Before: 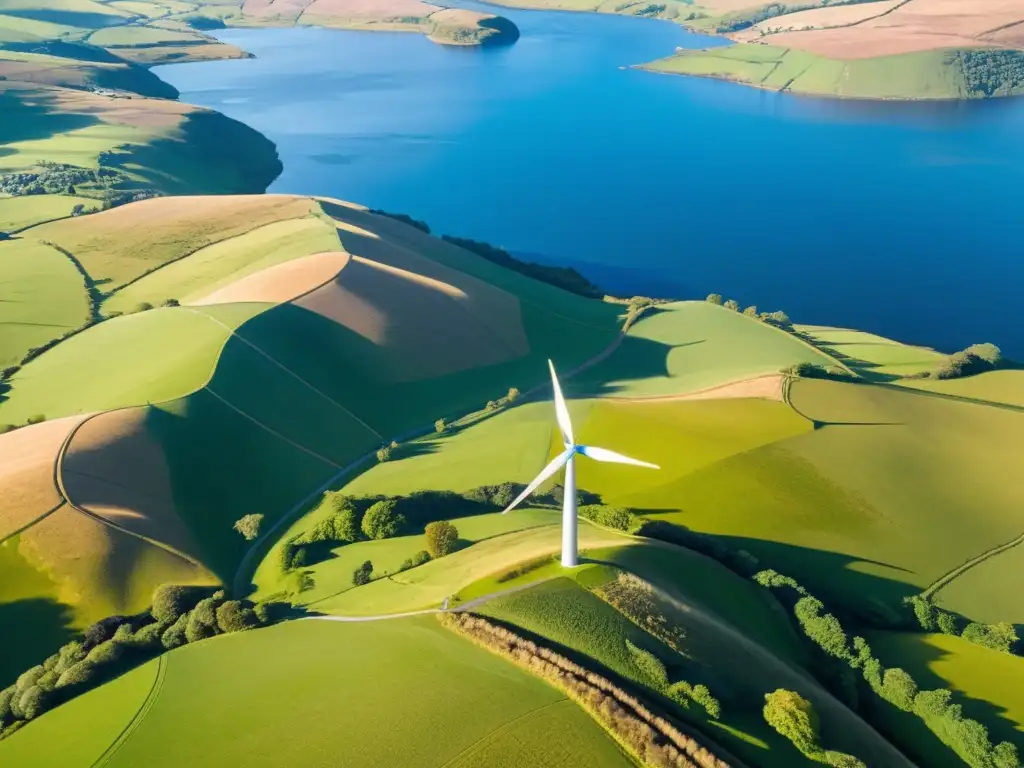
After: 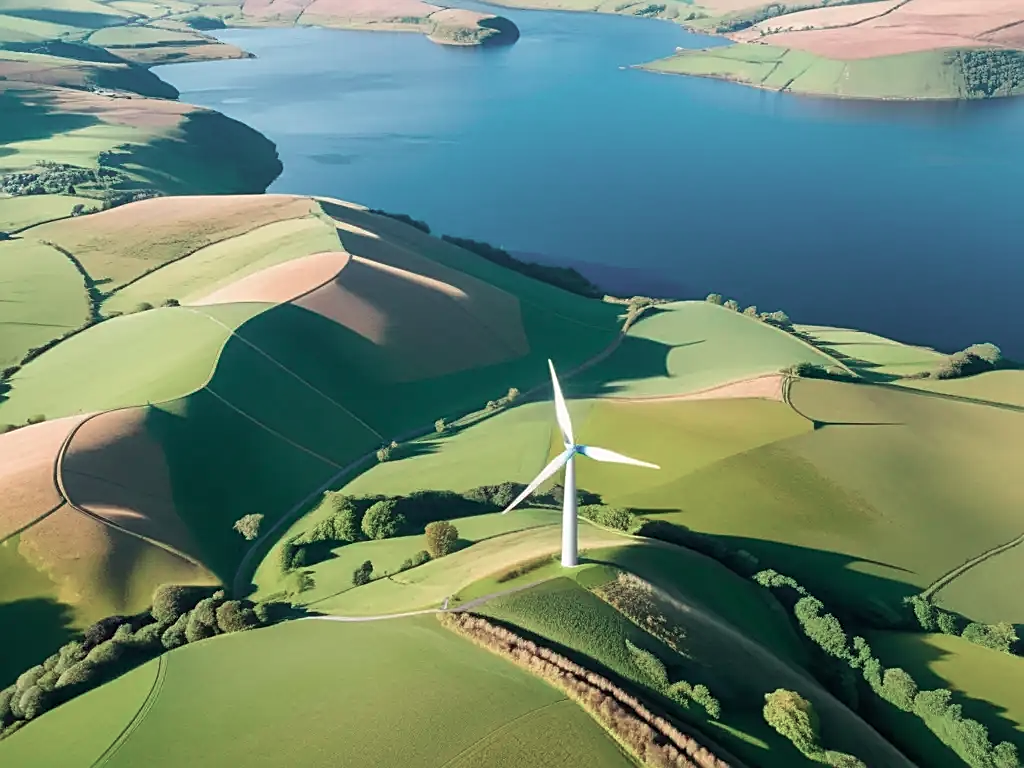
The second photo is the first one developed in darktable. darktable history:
color contrast: blue-yellow contrast 0.62
exposure: exposure -0.01 EV, compensate highlight preservation false
sharpen: on, module defaults
